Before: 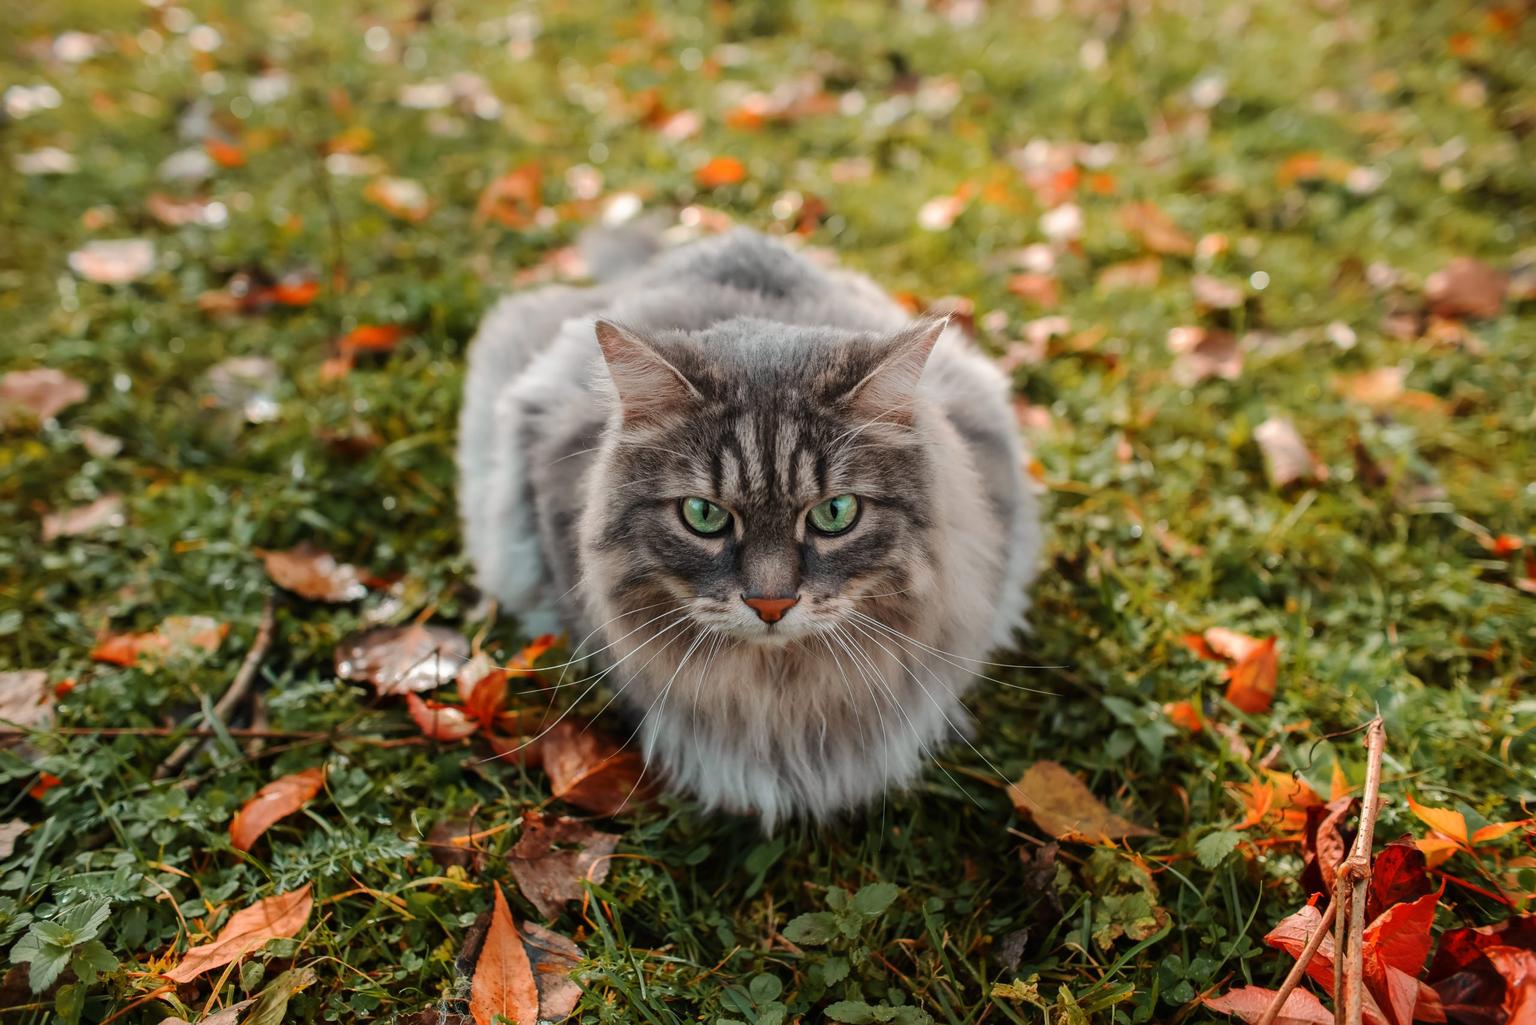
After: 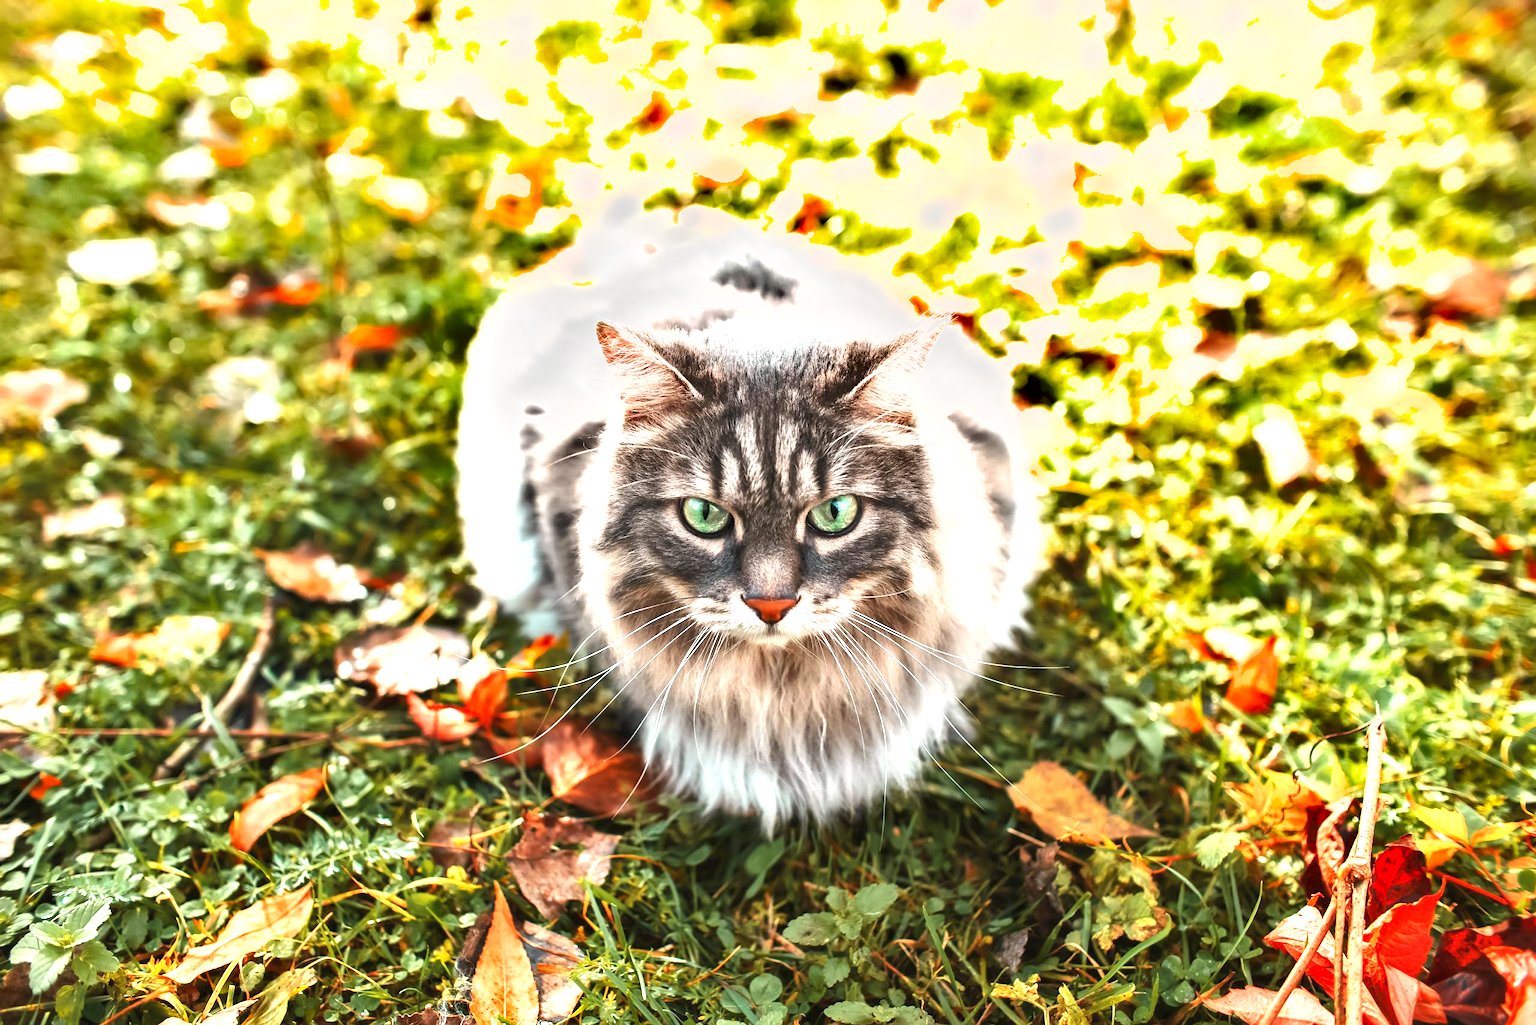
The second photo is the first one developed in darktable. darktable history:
exposure: black level correction 0, exposure 1.9 EV, compensate highlight preservation false
shadows and highlights: white point adjustment 0.05, highlights color adjustment 55.9%, soften with gaussian
